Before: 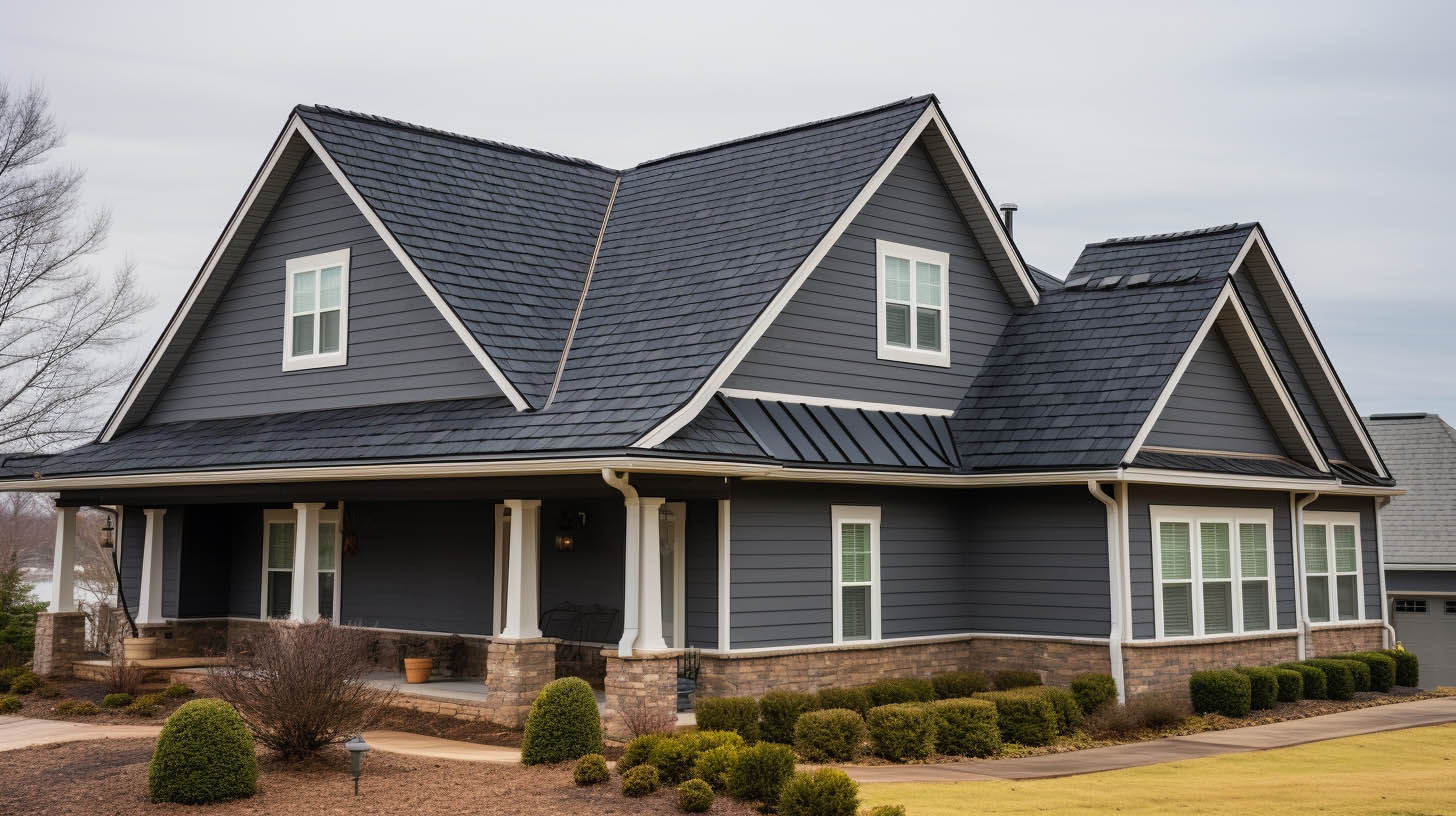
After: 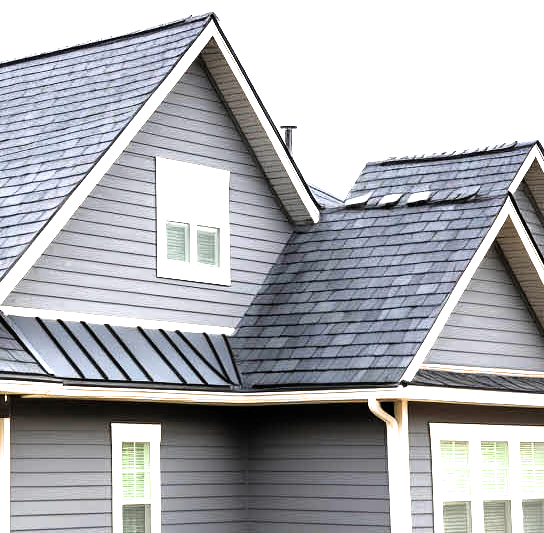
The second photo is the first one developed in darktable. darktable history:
filmic rgb: black relative exposure -8.22 EV, white relative exposure 2.2 EV, target white luminance 99.927%, hardness 7.13, latitude 75.06%, contrast 1.321, highlights saturation mix -1.58%, shadows ↔ highlights balance 30.64%
crop and rotate: left 49.456%, top 10.106%, right 13.164%, bottom 24.507%
exposure: black level correction 0, exposure 1.997 EV, compensate highlight preservation false
